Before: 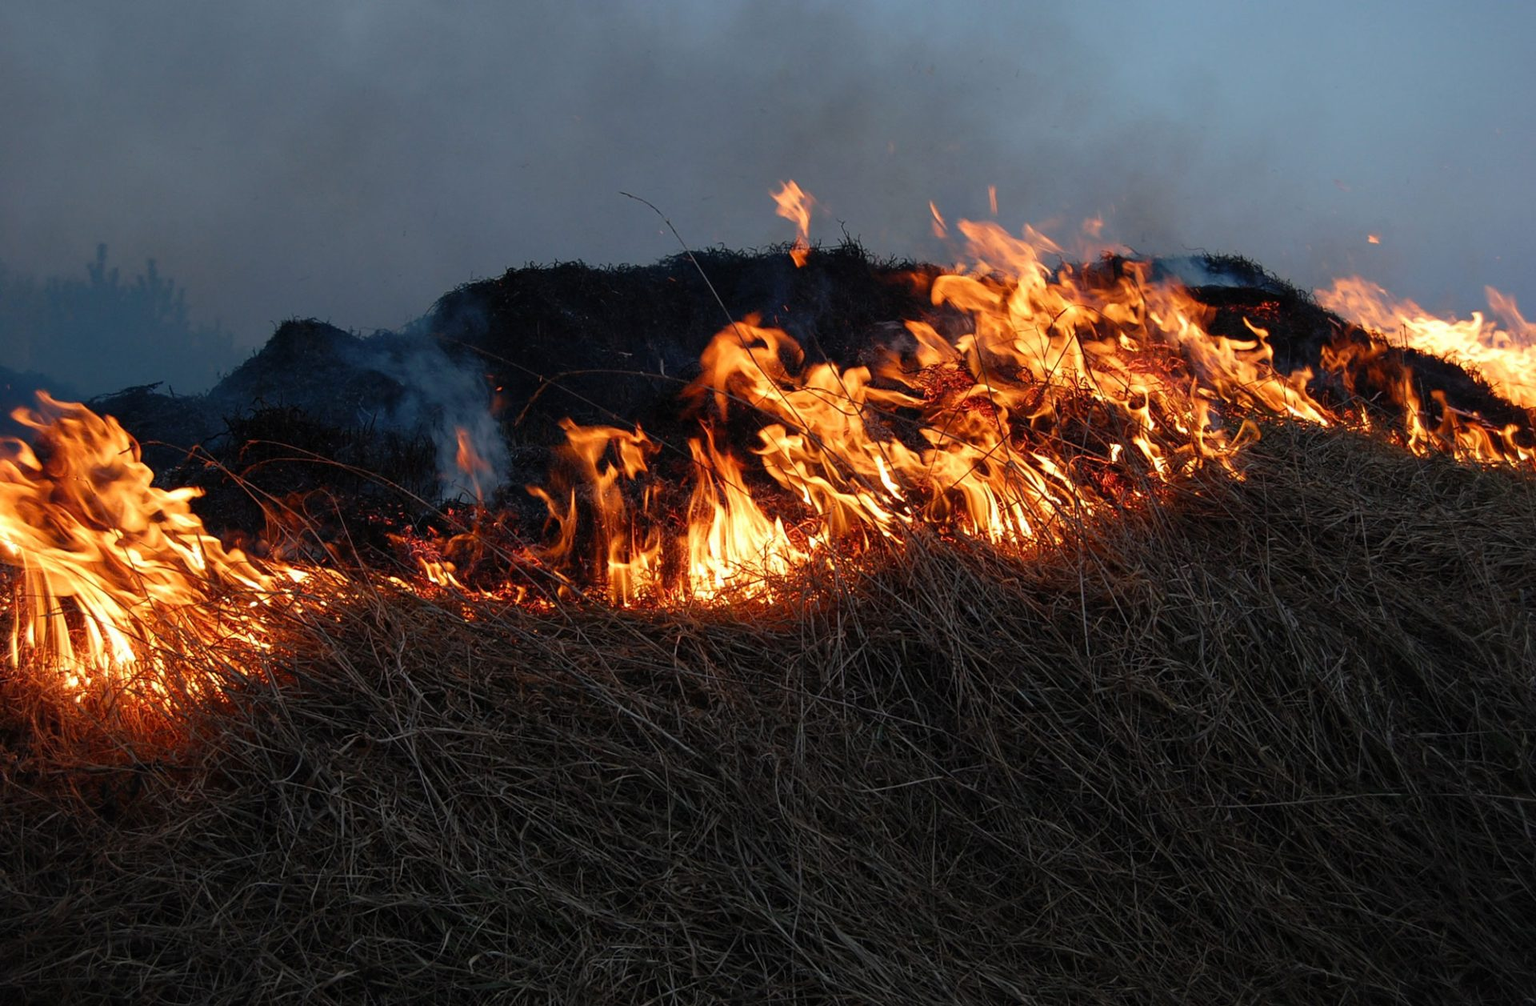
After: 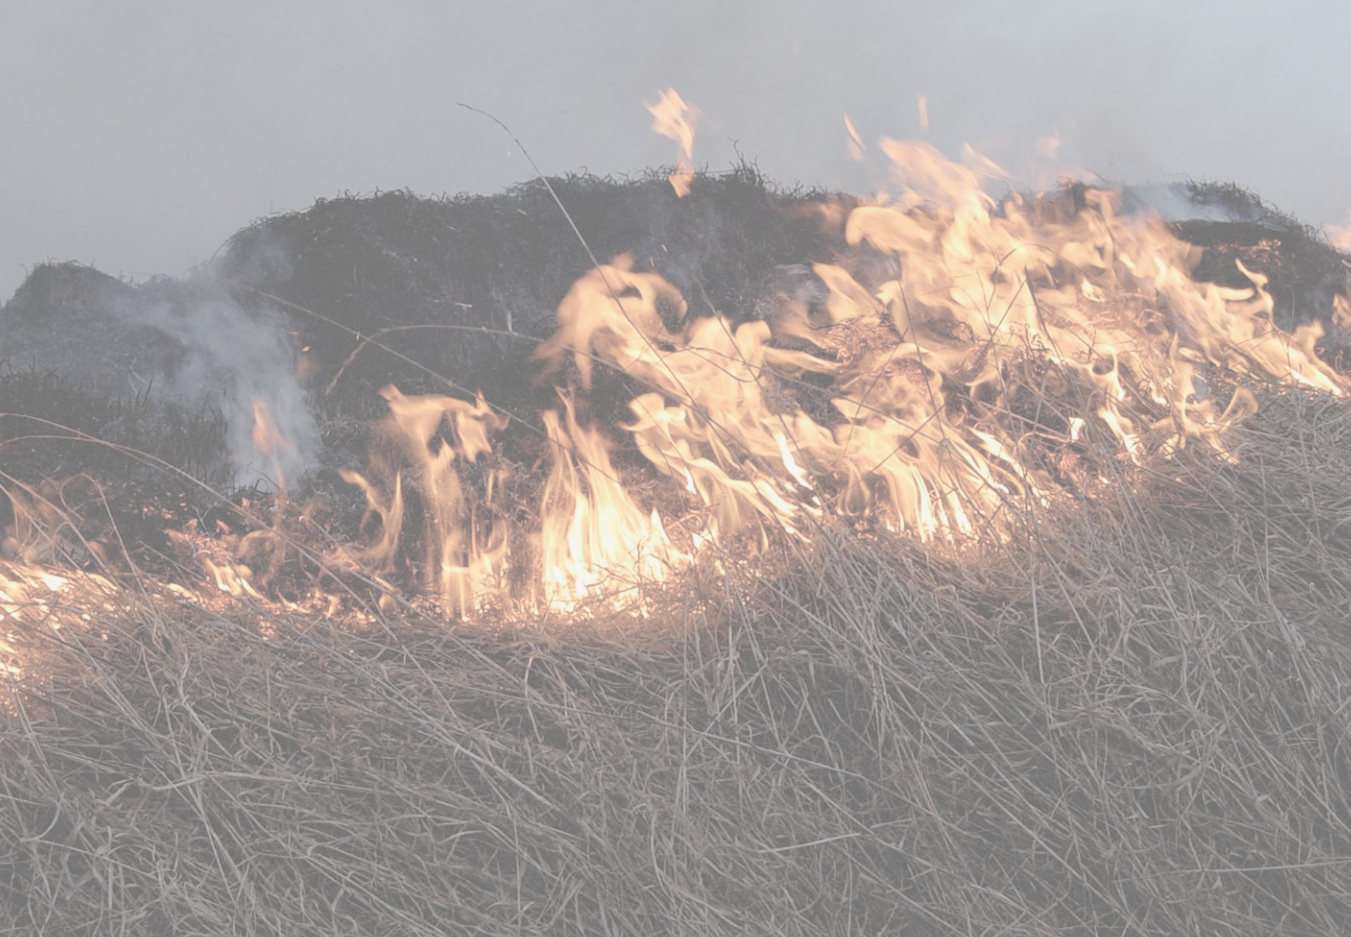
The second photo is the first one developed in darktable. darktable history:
contrast brightness saturation: contrast -0.328, brightness 0.76, saturation -0.771
exposure: black level correction 0.001, exposure 0.5 EV, compensate highlight preservation false
crop and rotate: left 16.567%, top 10.925%, right 13.041%, bottom 14.495%
color balance rgb: shadows lift › chroma 4.681%, shadows lift › hue 26.07°, perceptual saturation grading › global saturation 31.171%
